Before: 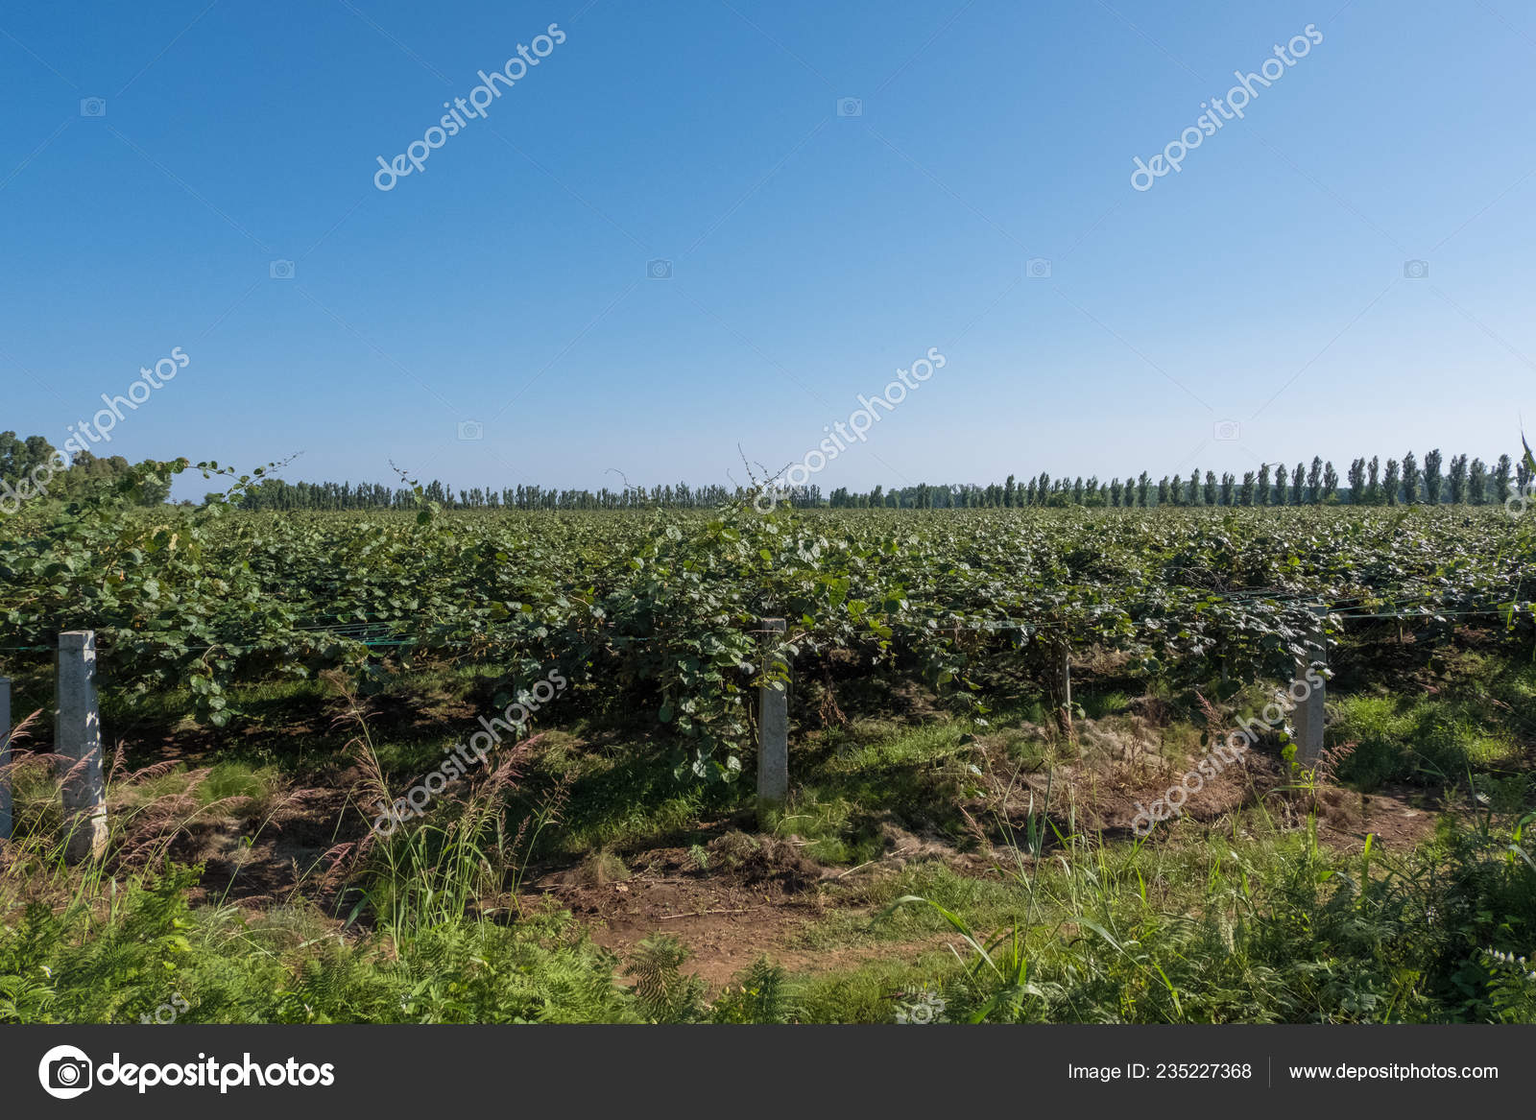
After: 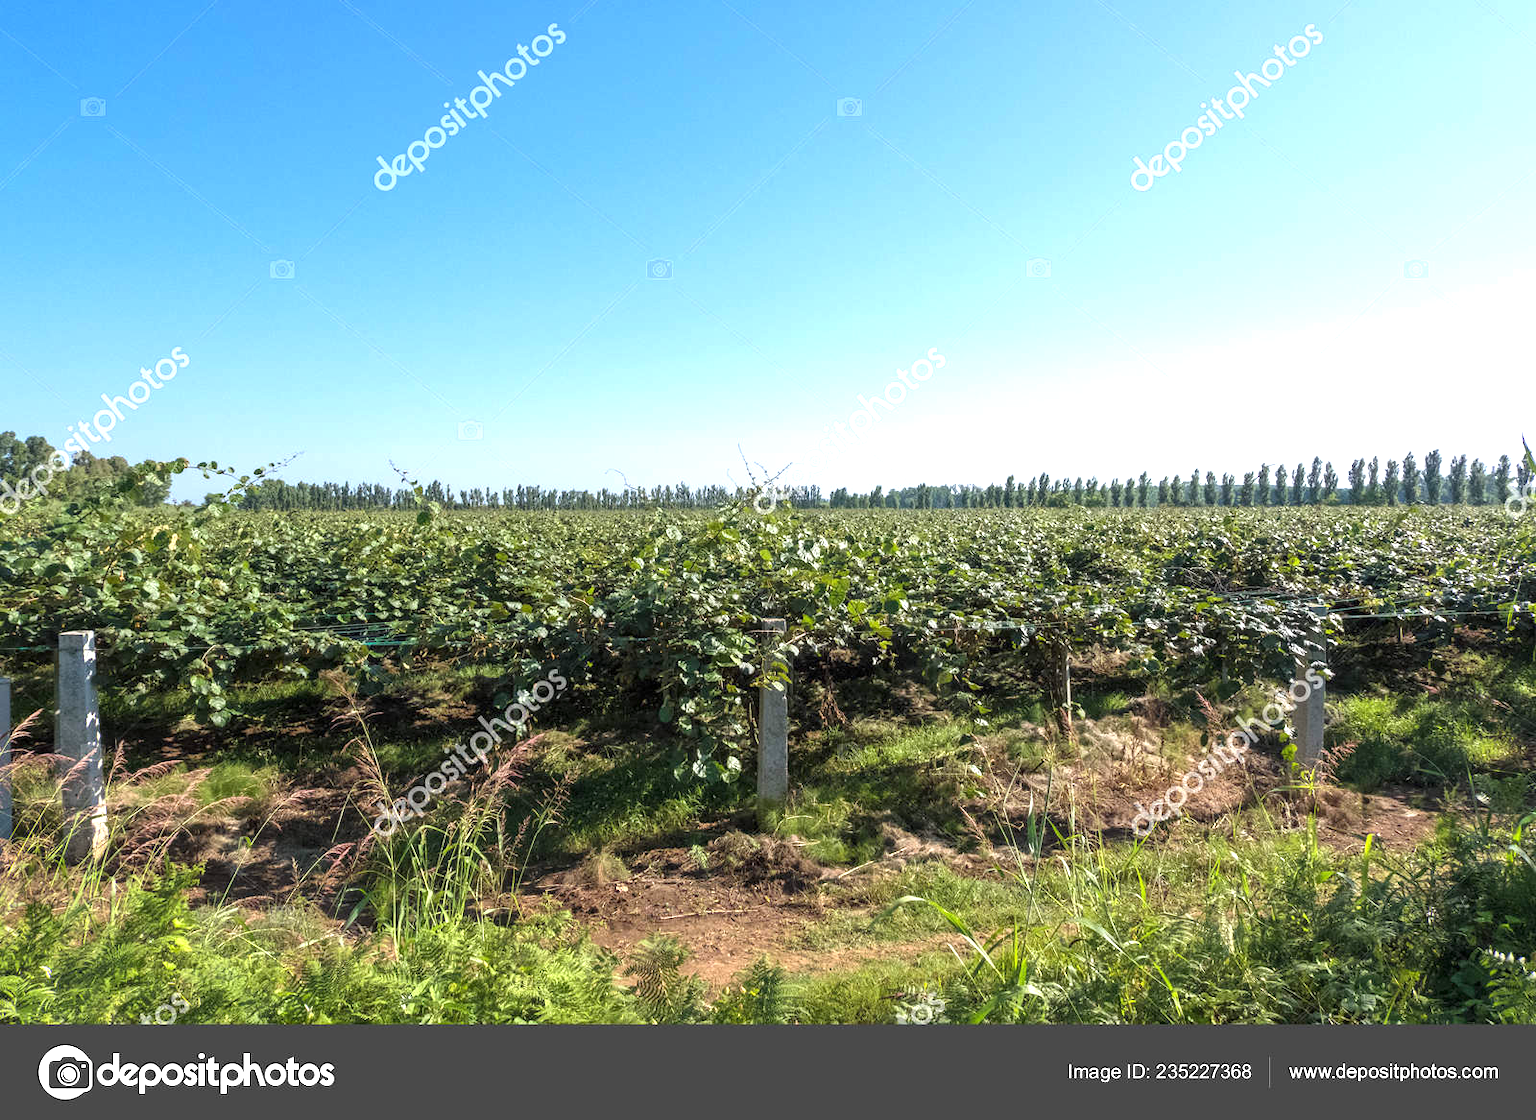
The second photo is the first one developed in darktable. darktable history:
exposure: exposure 1.094 EV, compensate highlight preservation false
